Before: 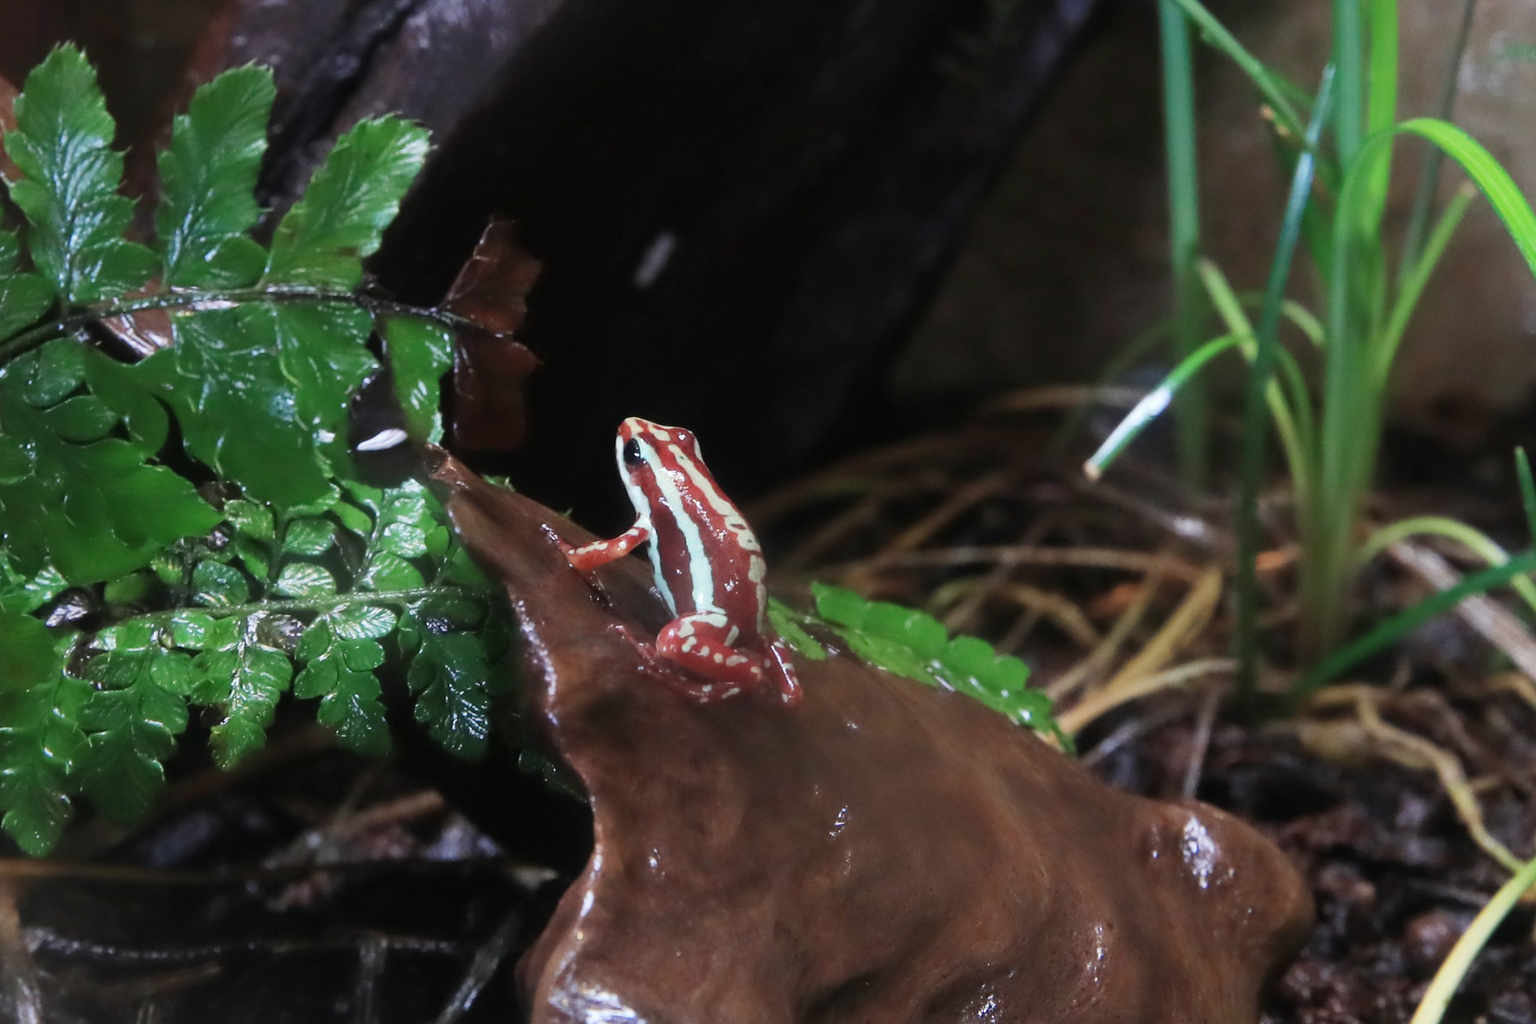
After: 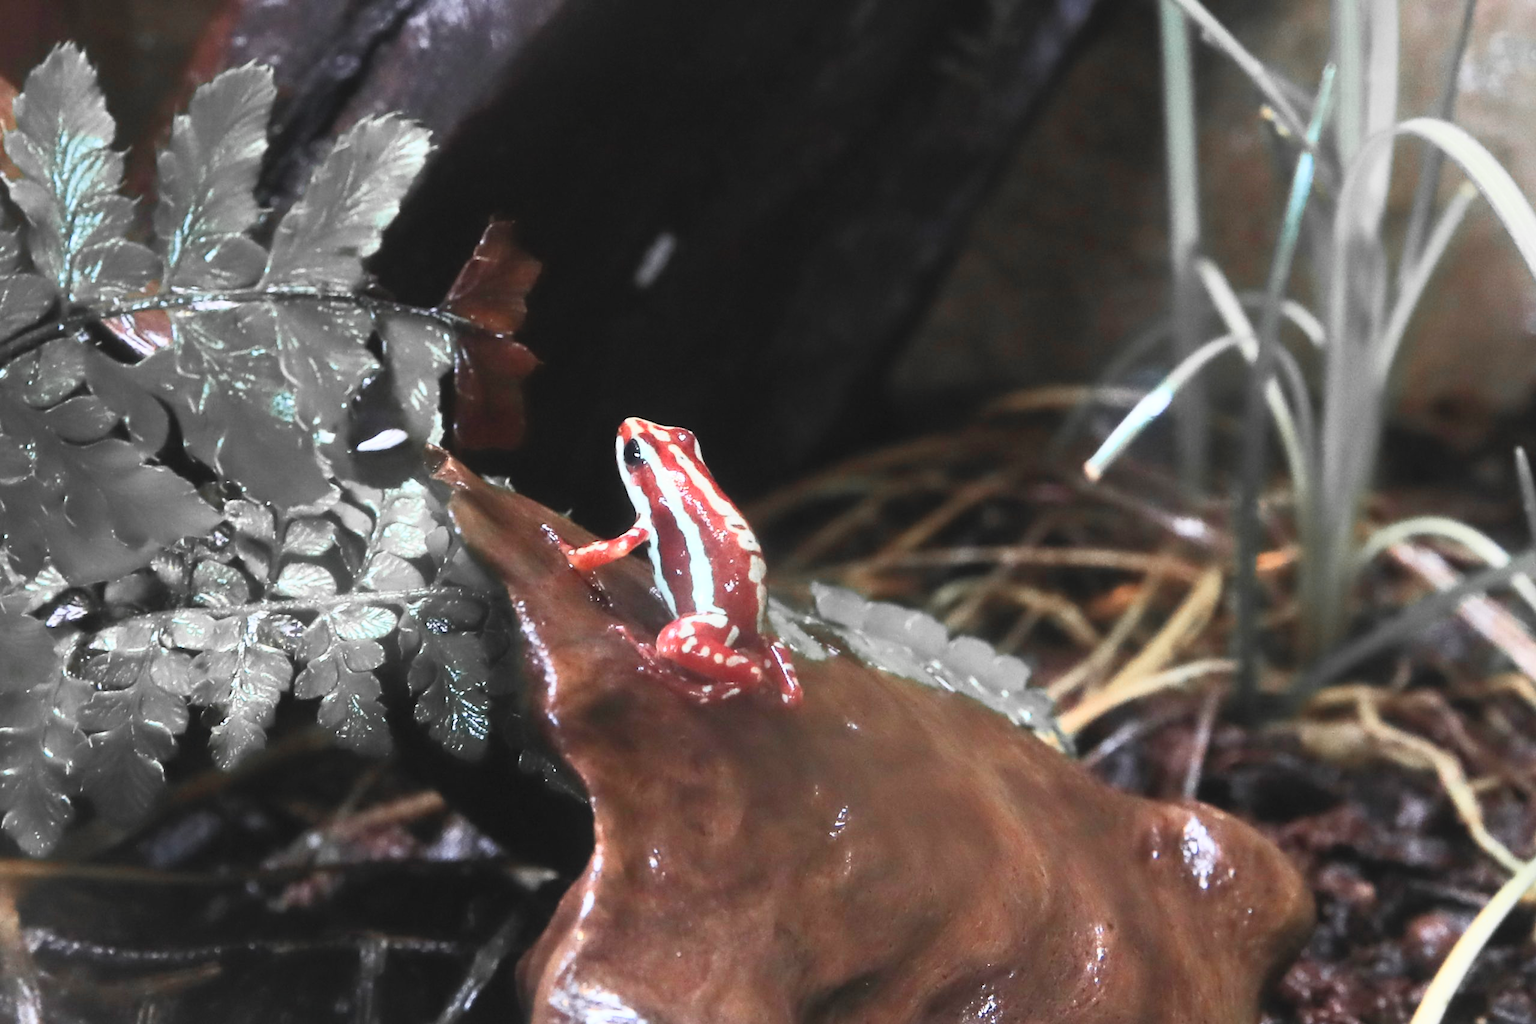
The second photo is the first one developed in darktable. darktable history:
contrast brightness saturation: contrast 0.371, brightness 0.524
tone equalizer: on, module defaults
color zones: curves: ch1 [(0, 0.679) (0.143, 0.647) (0.286, 0.261) (0.378, -0.011) (0.571, 0.396) (0.714, 0.399) (0.857, 0.406) (1, 0.679)]
